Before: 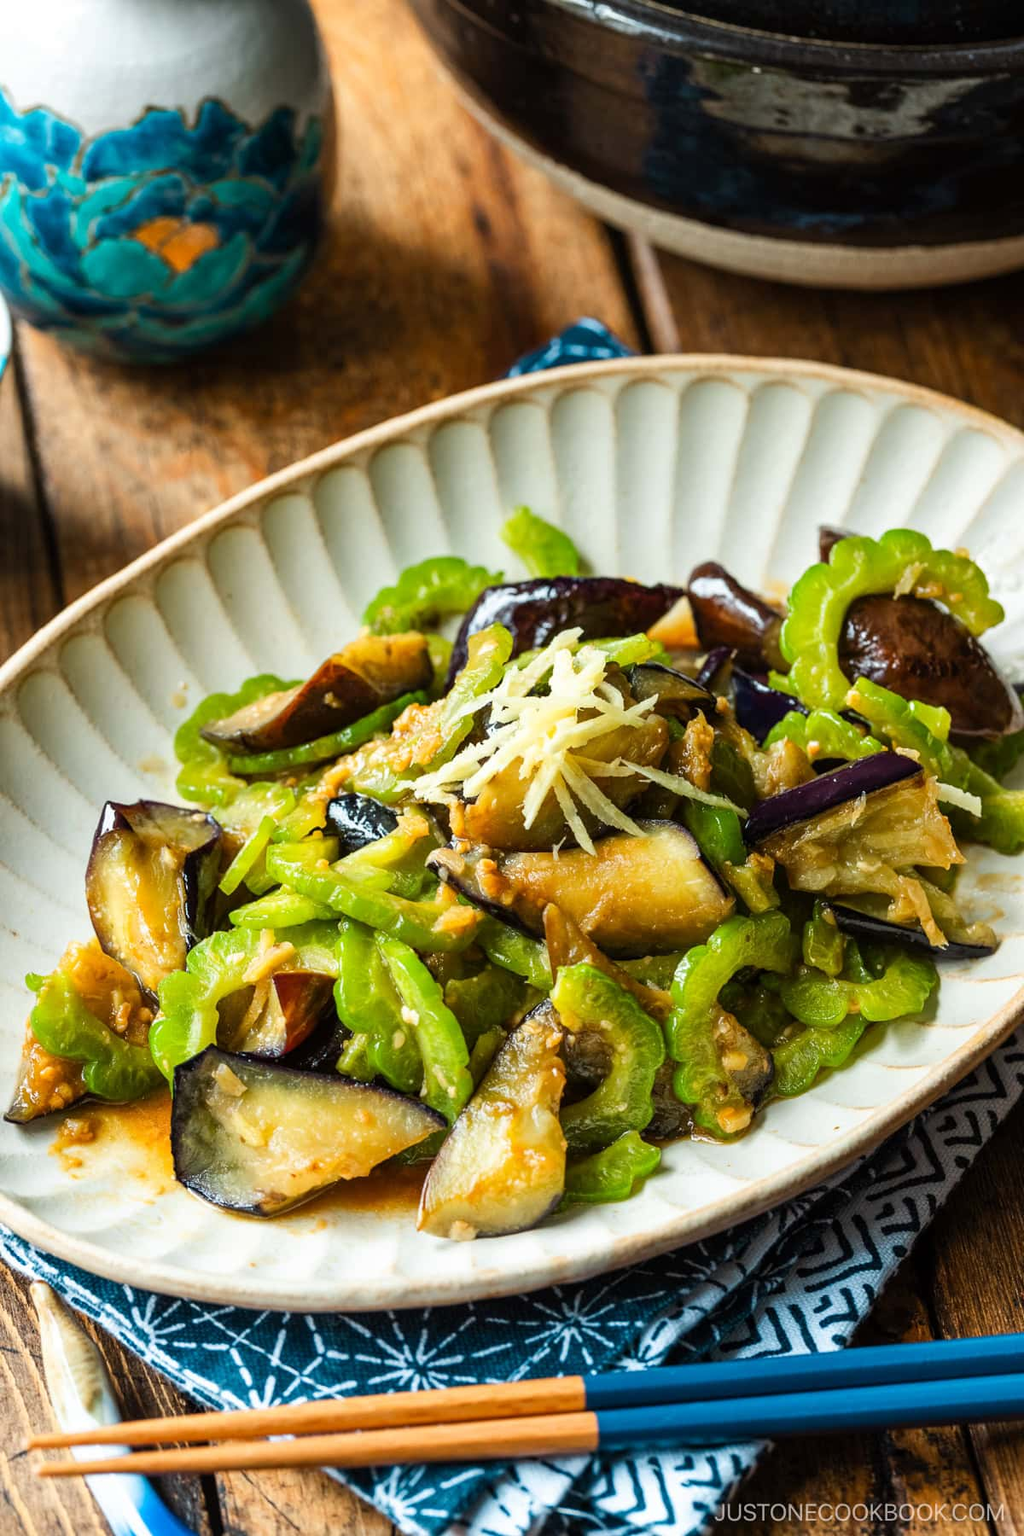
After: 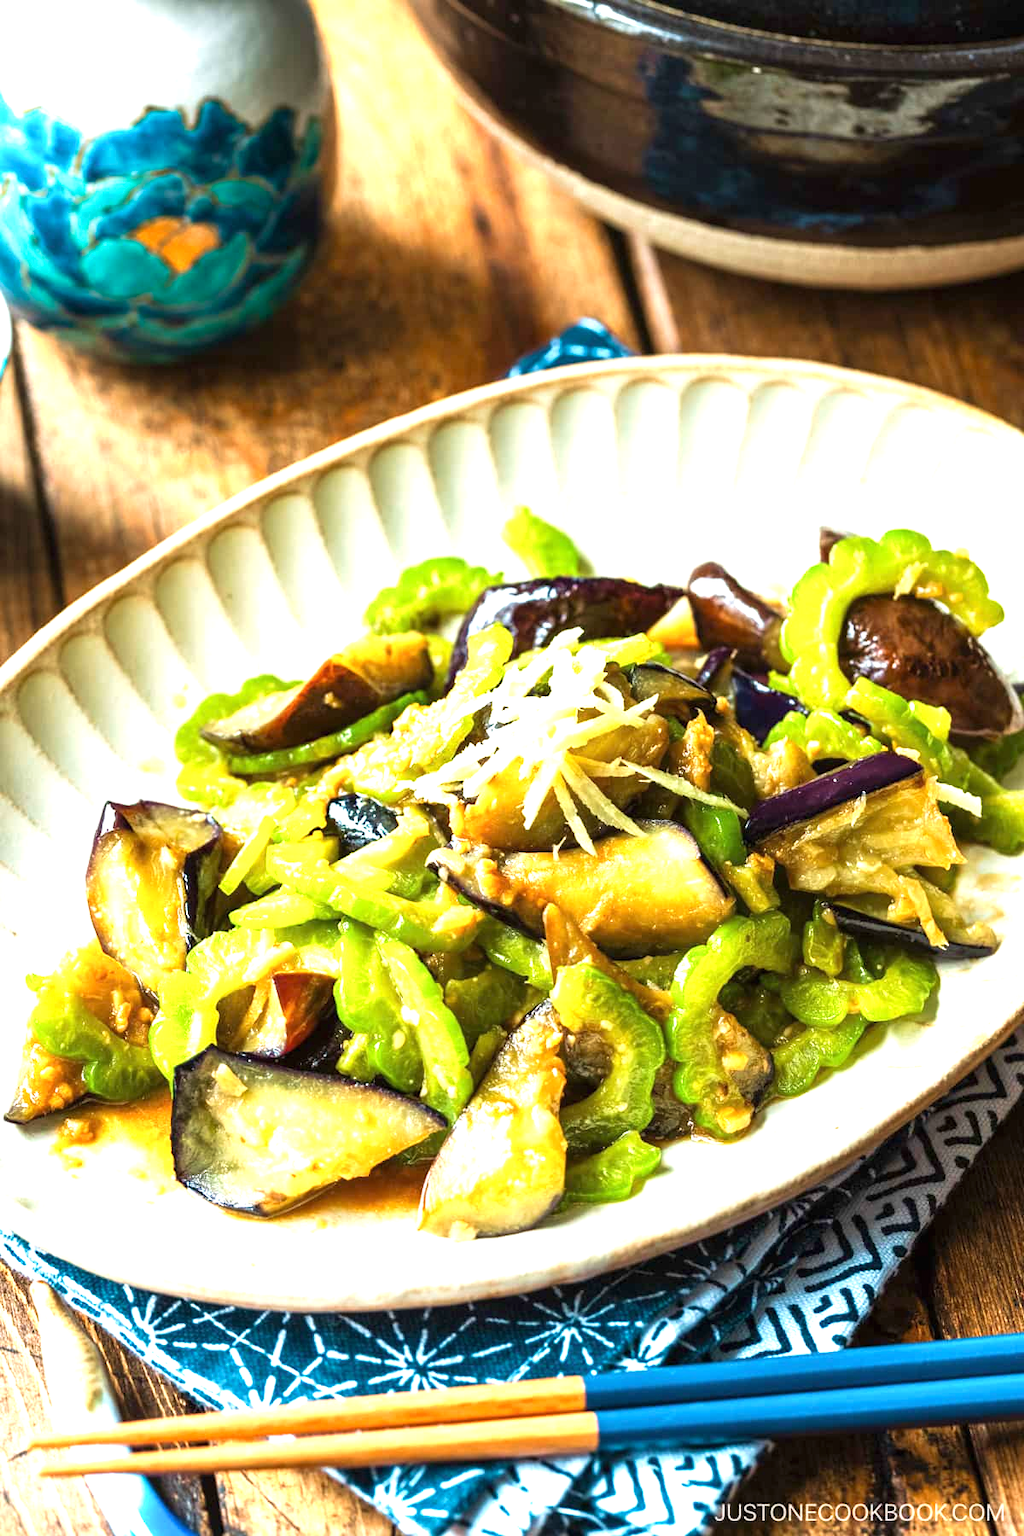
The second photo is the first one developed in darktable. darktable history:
velvia: on, module defaults
exposure: black level correction 0, exposure 1.2 EV, compensate highlight preservation false
